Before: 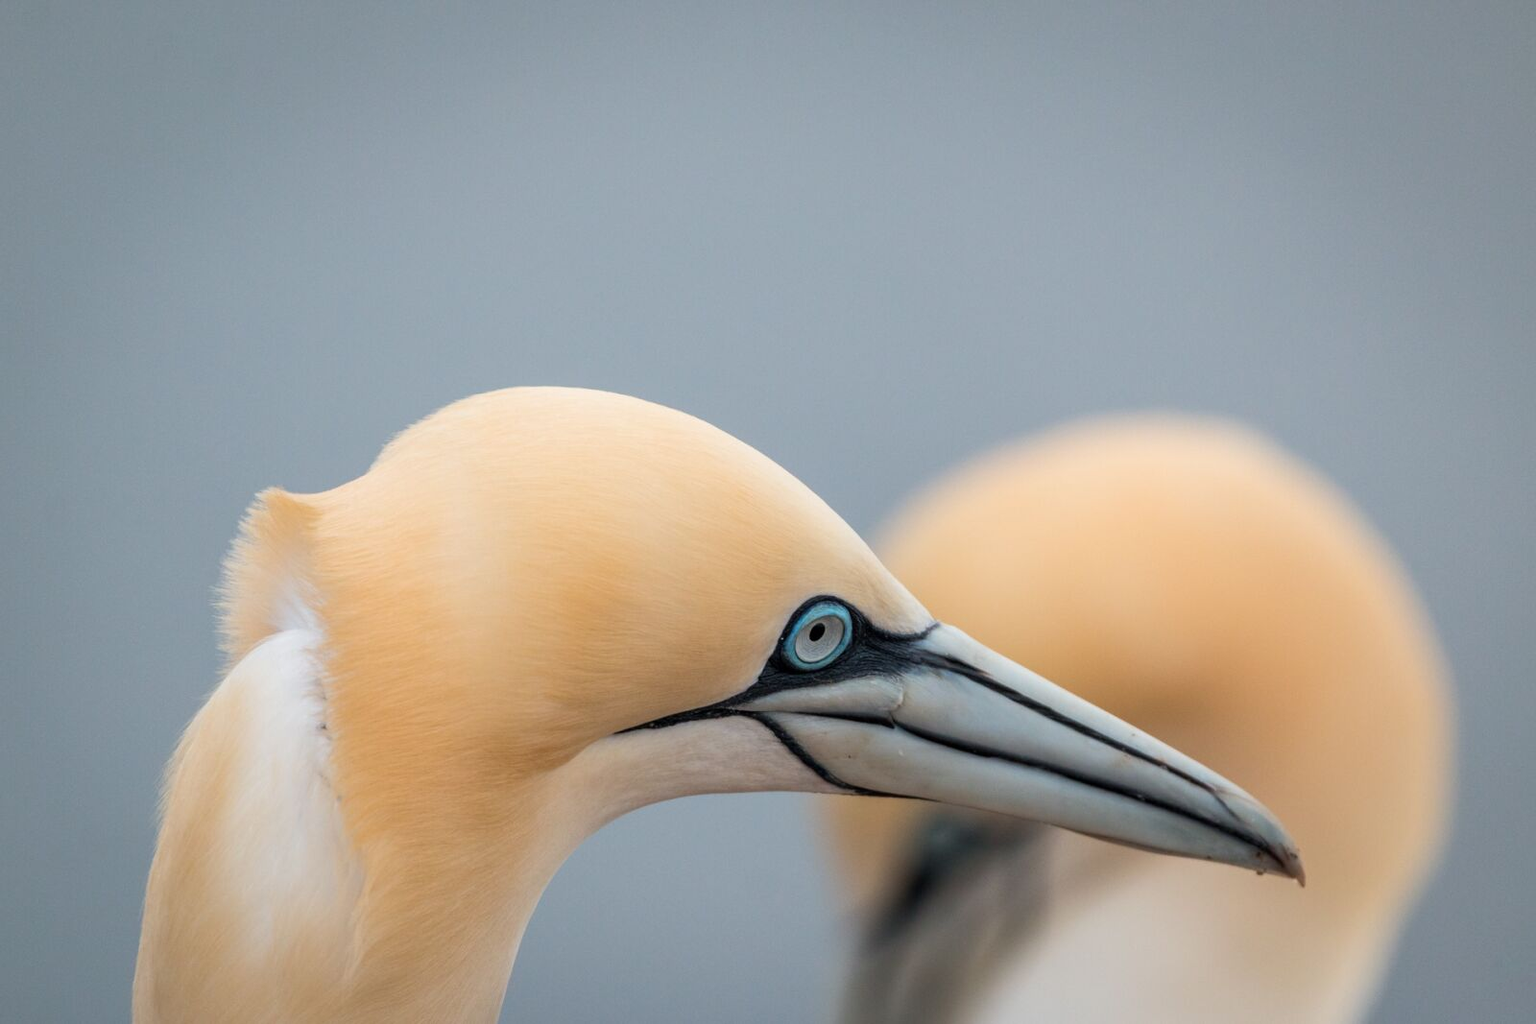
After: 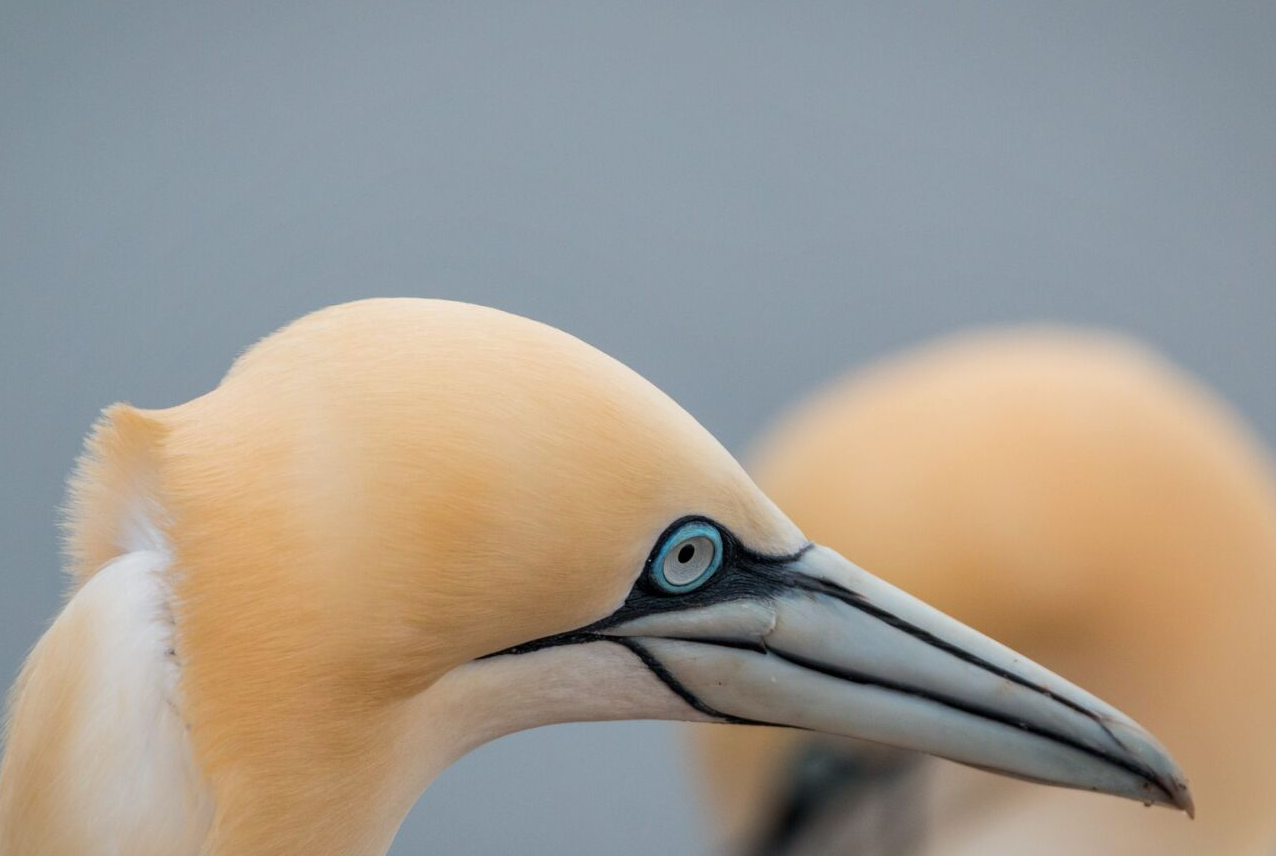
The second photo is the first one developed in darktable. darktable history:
crop and rotate: left 10.358%, top 9.921%, right 9.891%, bottom 9.799%
shadows and highlights: shadows -20.56, white point adjustment -2.05, highlights -34.92
